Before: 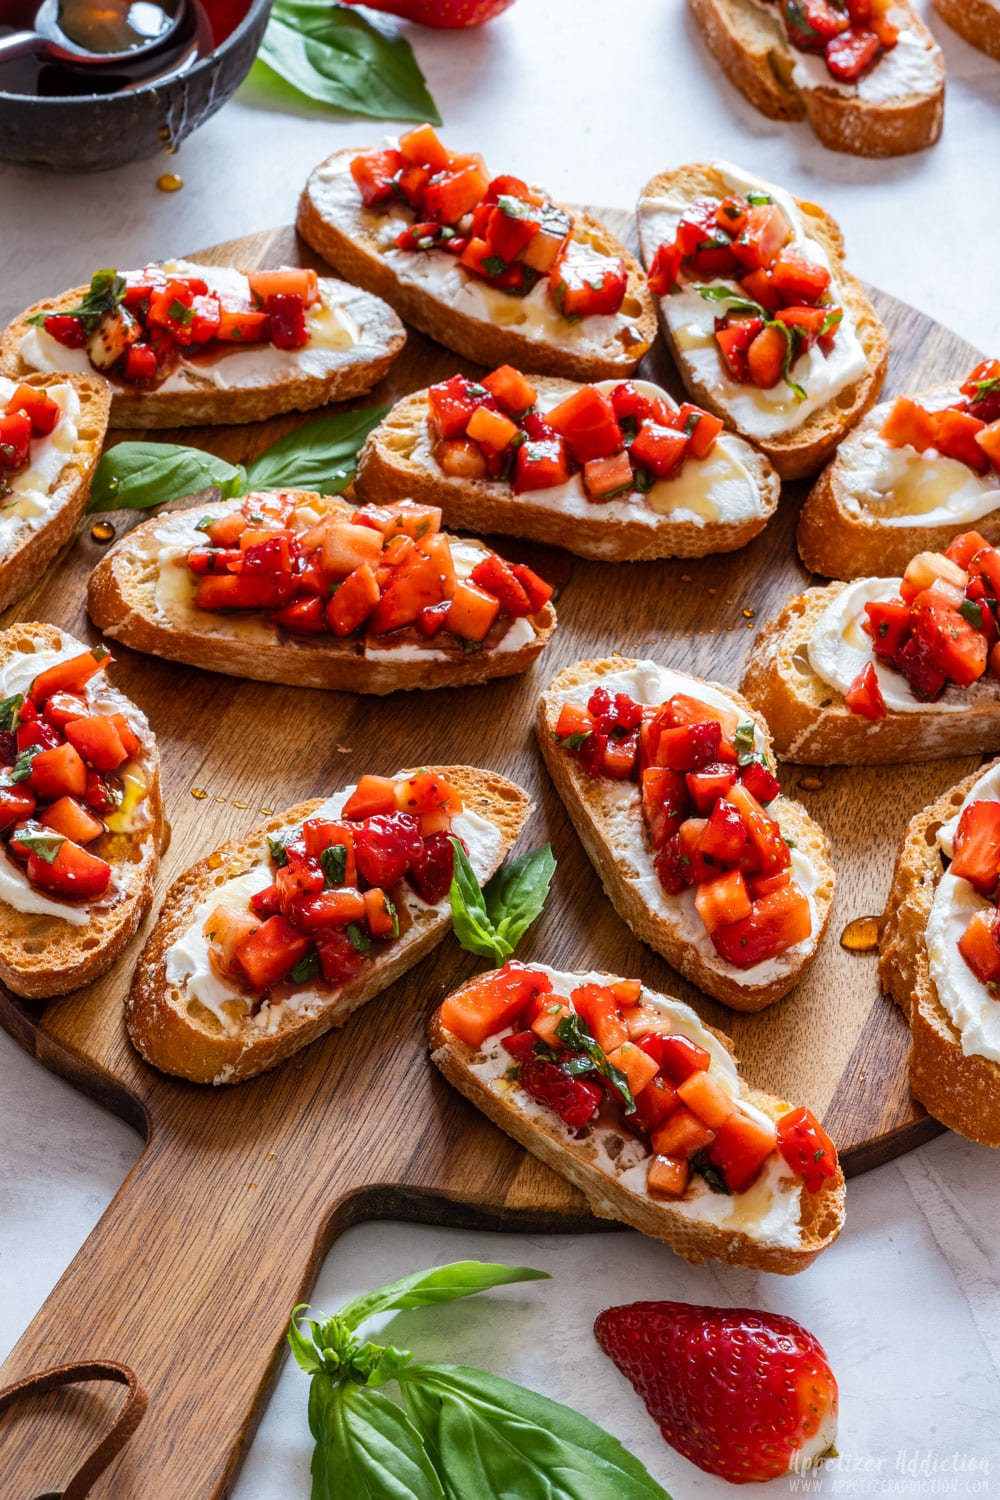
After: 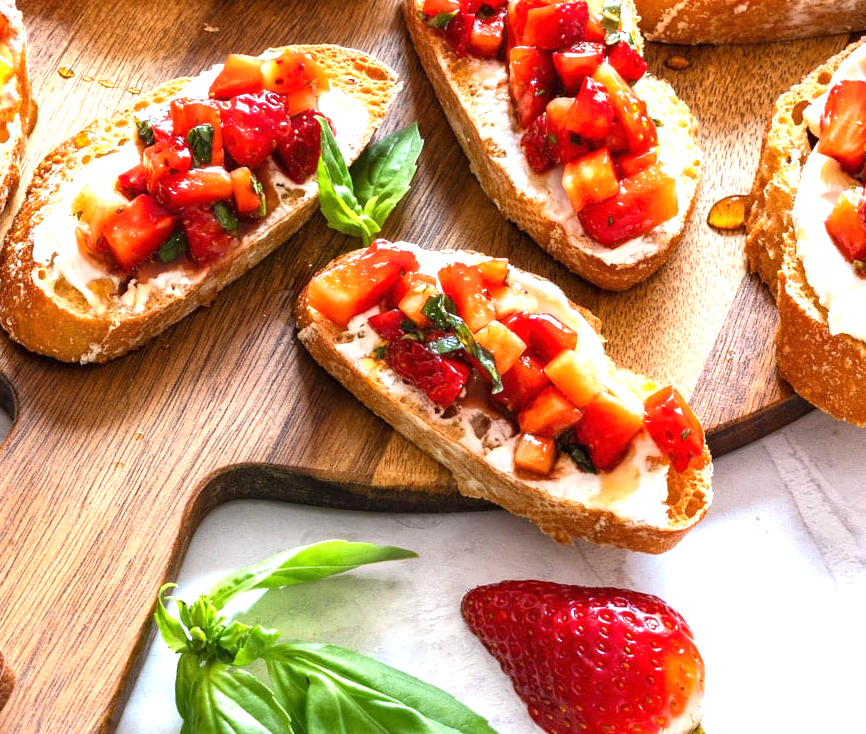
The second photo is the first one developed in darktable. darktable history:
crop and rotate: left 13.306%, top 48.129%, bottom 2.928%
exposure: black level correction 0, exposure 1.1 EV, compensate highlight preservation false
